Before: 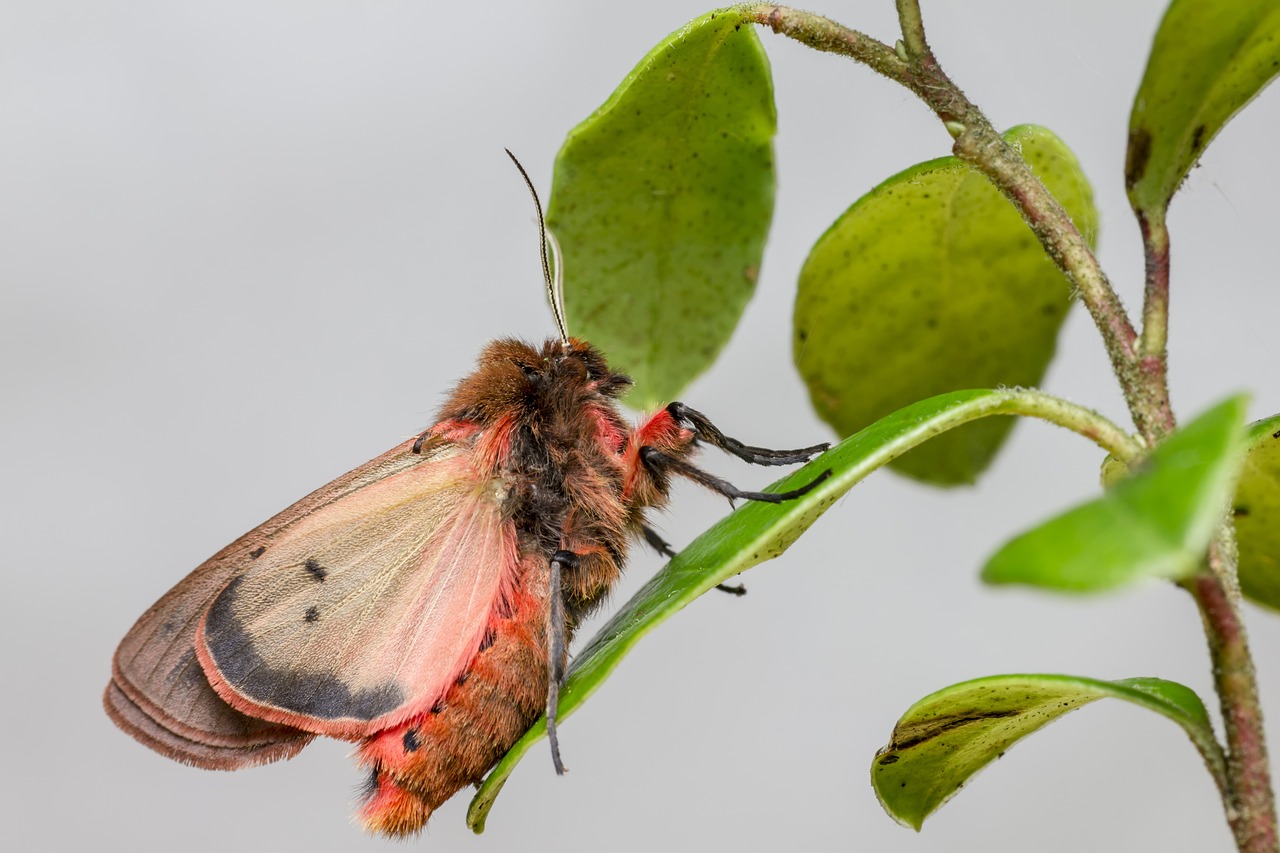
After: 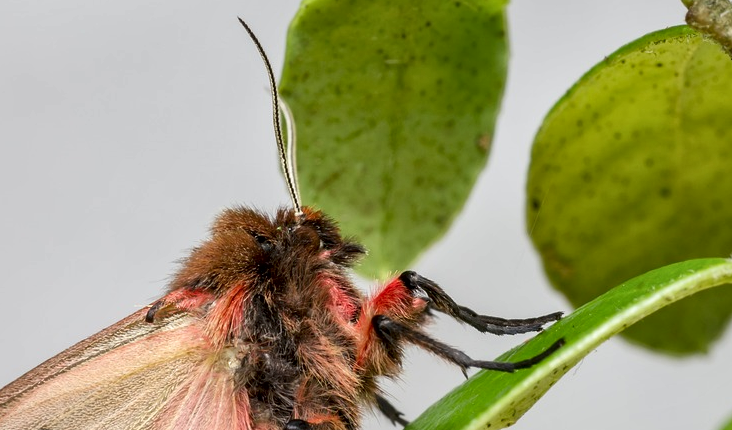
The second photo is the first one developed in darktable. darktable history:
crop: left 20.932%, top 15.471%, right 21.848%, bottom 34.081%
local contrast: mode bilateral grid, contrast 20, coarseness 50, detail 150%, midtone range 0.2
